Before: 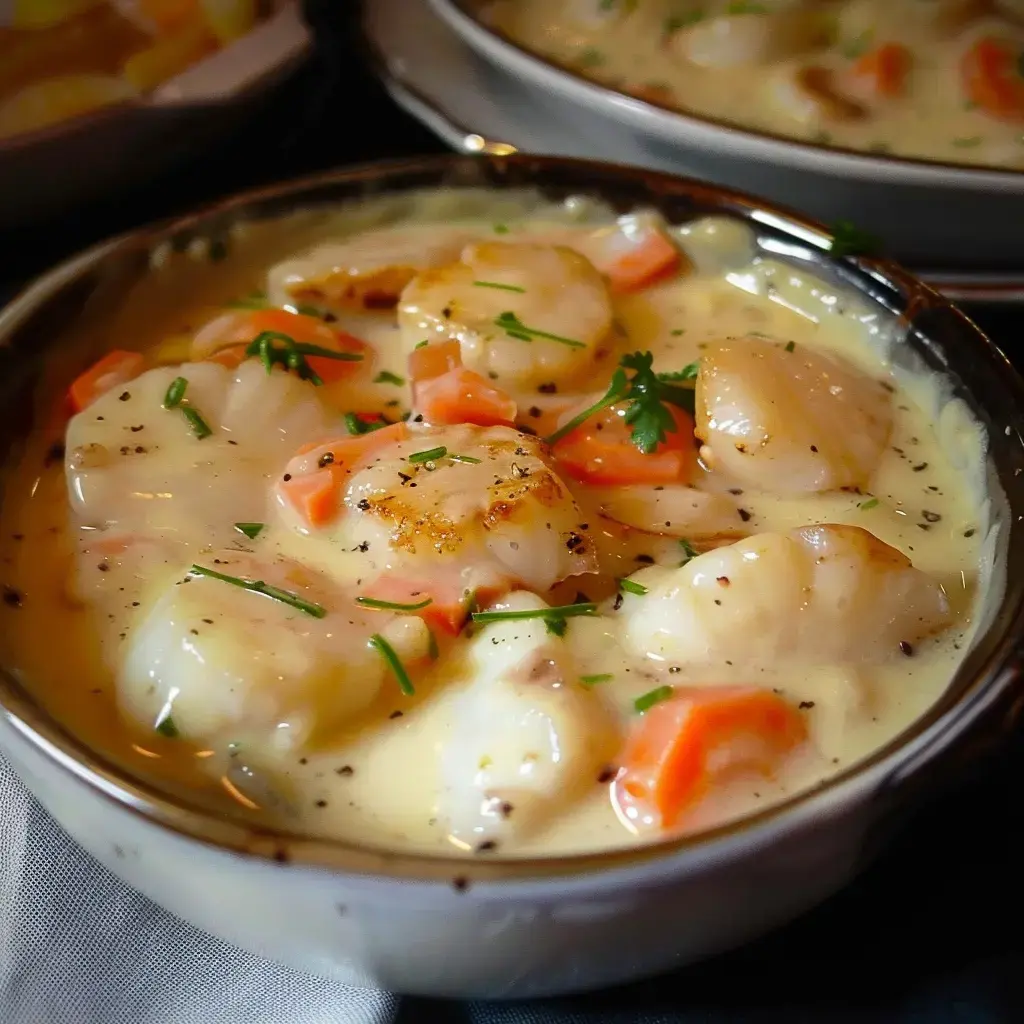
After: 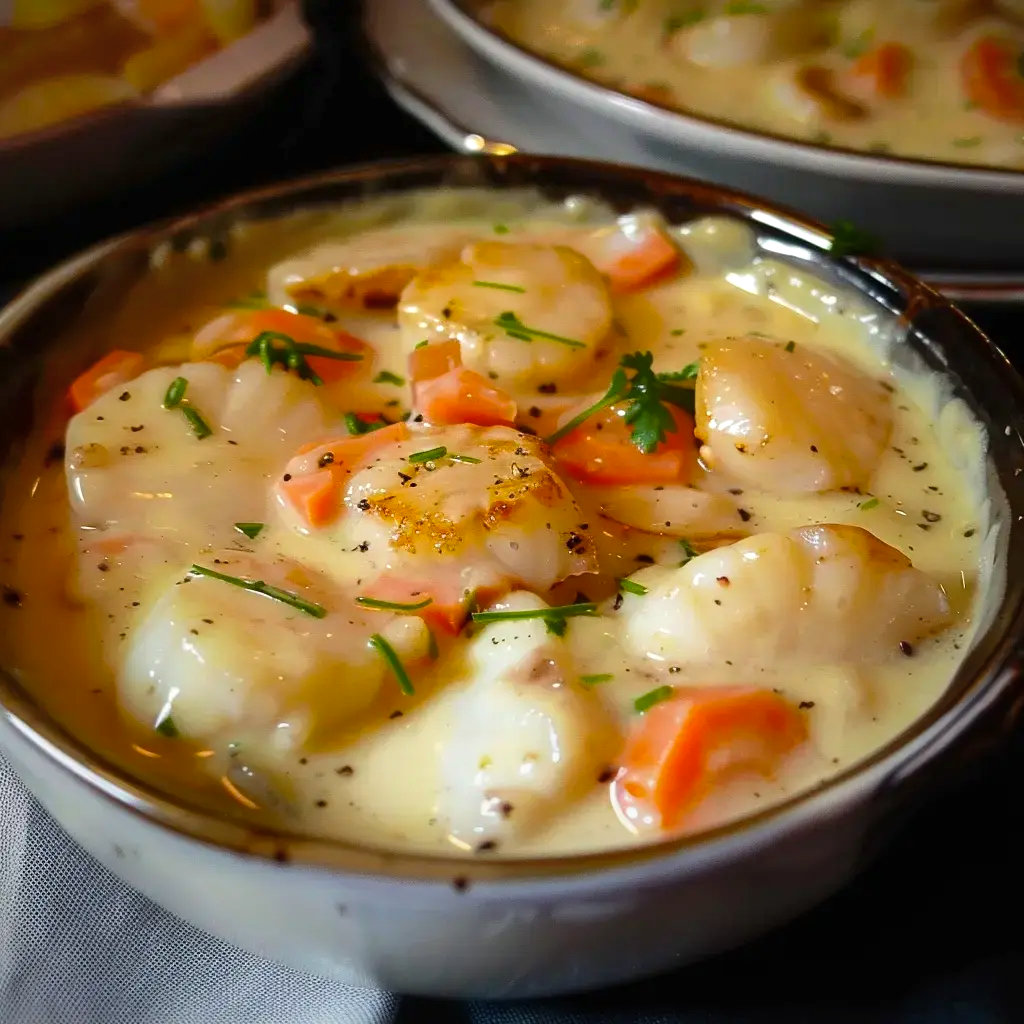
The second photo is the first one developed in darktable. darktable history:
shadows and highlights: radius 171.16, shadows 27, white point adjustment 3.13, highlights -67.95, soften with gaussian
color balance: mode lift, gamma, gain (sRGB)
color balance rgb: linear chroma grading › global chroma 3.45%, perceptual saturation grading › global saturation 11.24%, perceptual brilliance grading › global brilliance 3.04%, global vibrance 2.8%
graduated density: rotation -180°, offset 24.95
